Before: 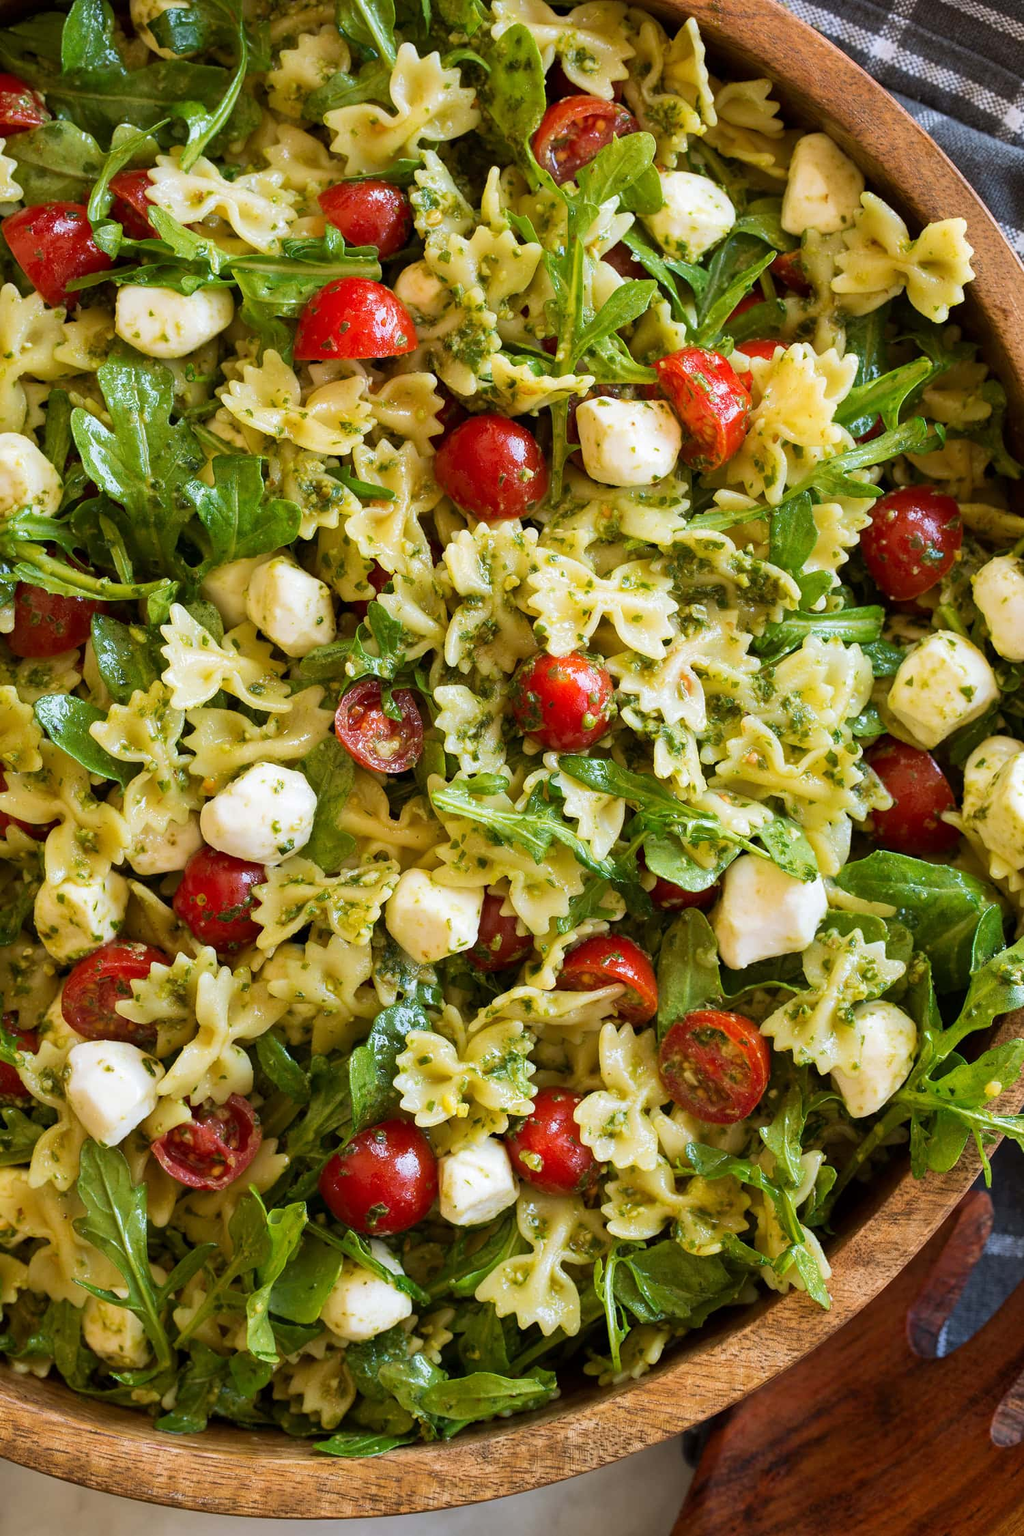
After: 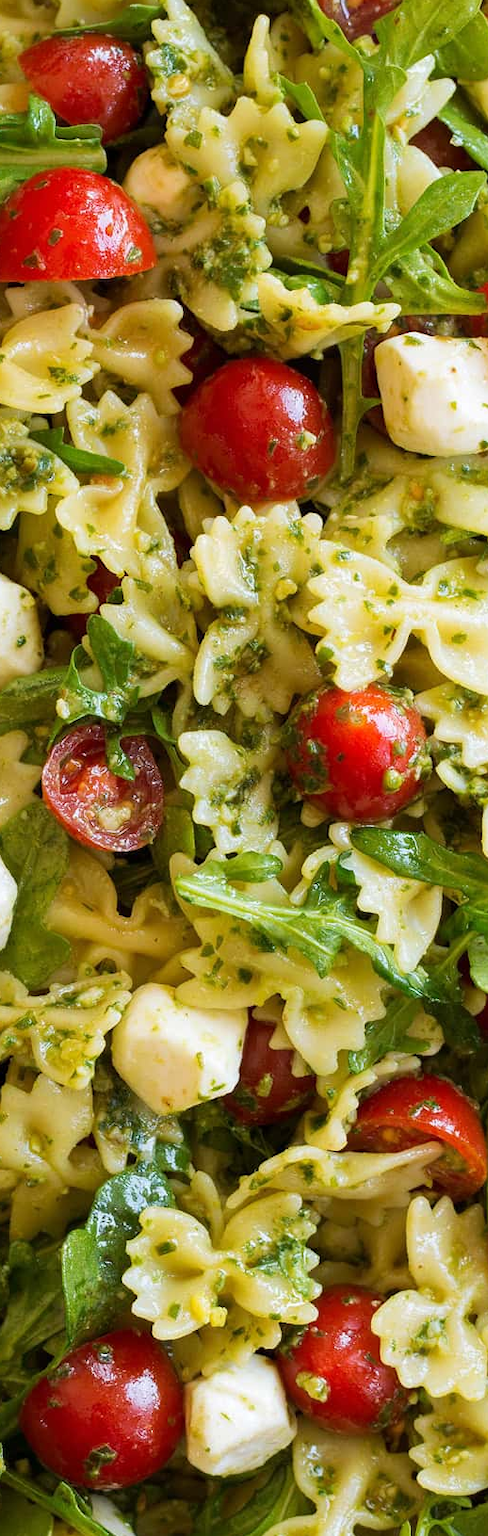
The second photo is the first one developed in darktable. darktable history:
crop and rotate: left 29.792%, top 10.178%, right 35.543%, bottom 17.309%
